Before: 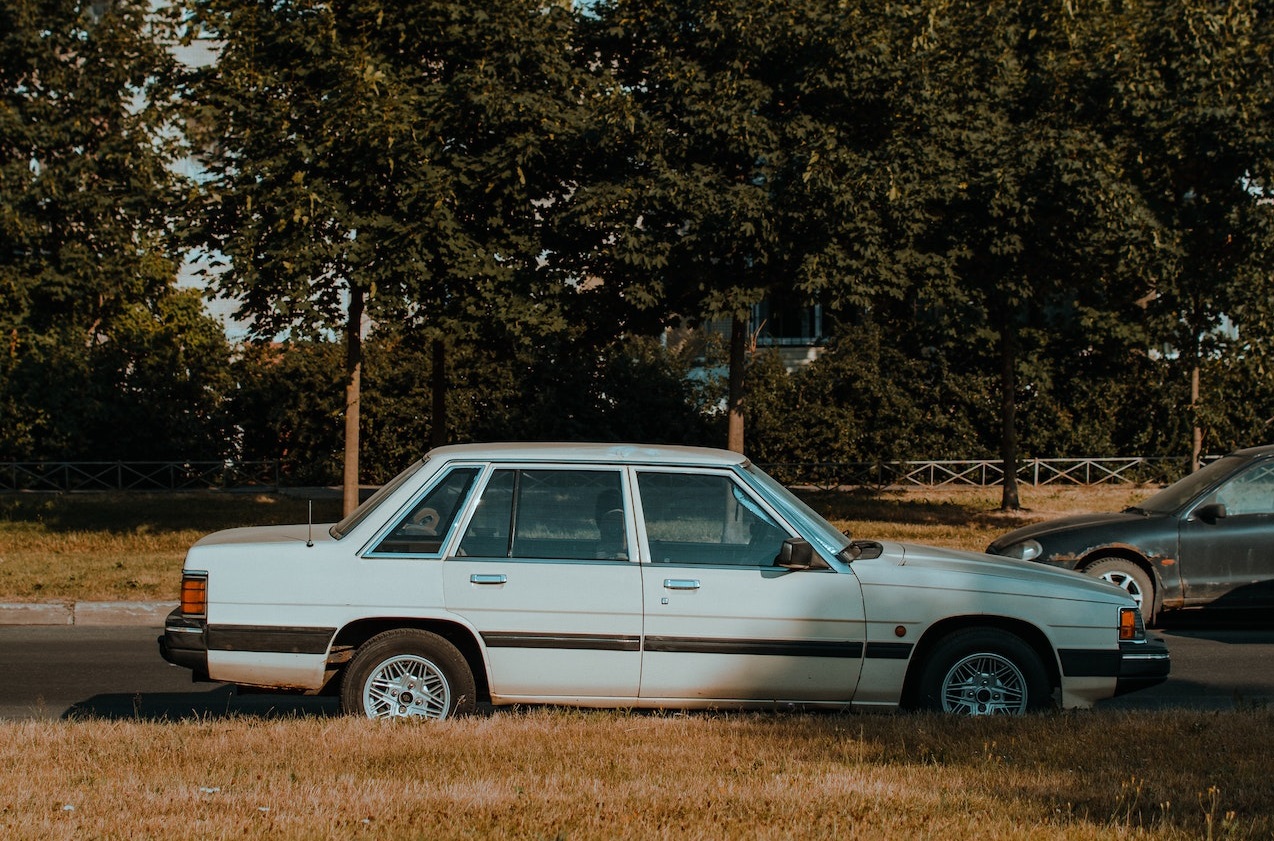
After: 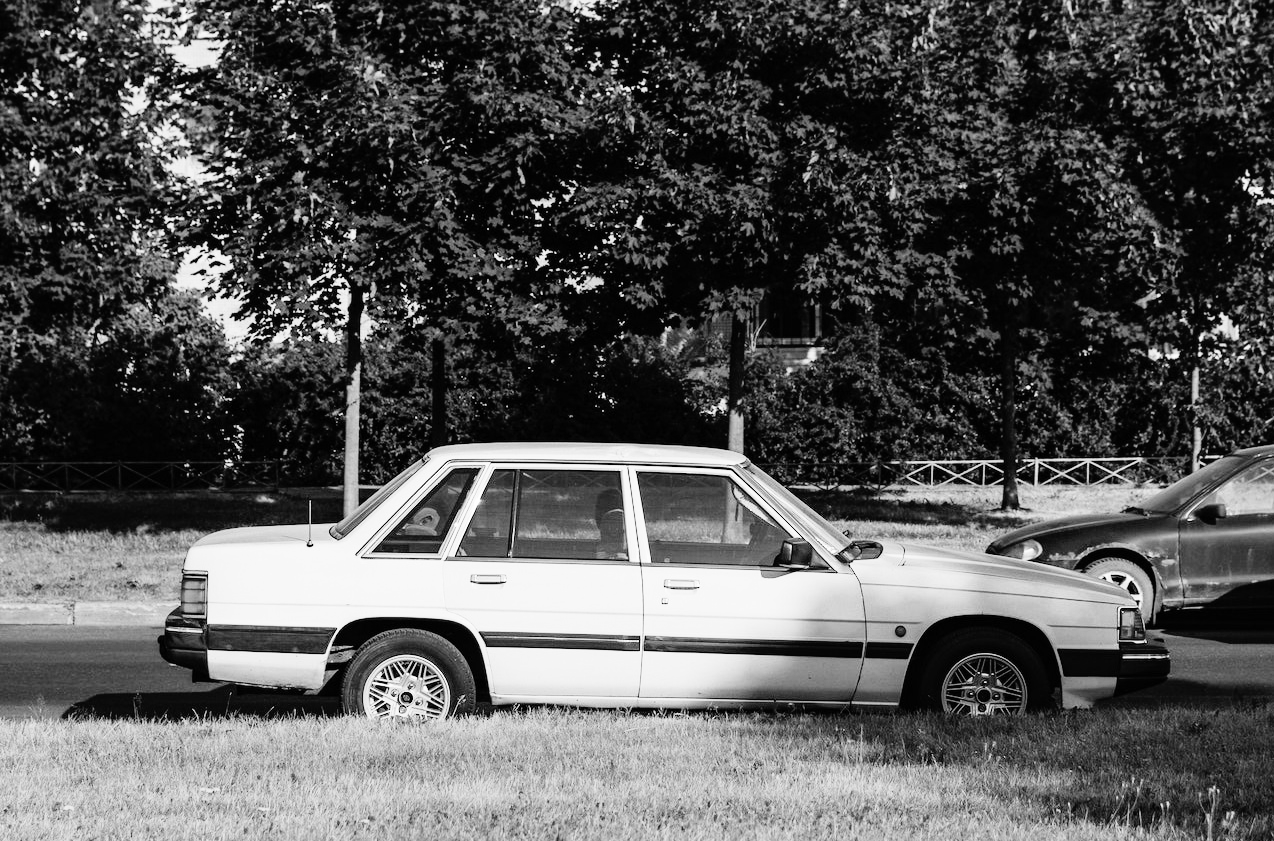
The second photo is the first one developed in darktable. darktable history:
monochrome: on, module defaults
tone equalizer: on, module defaults
base curve: curves: ch0 [(0, 0) (0.012, 0.01) (0.073, 0.168) (0.31, 0.711) (0.645, 0.957) (1, 1)], preserve colors none
white balance: red 1.467, blue 0.684
